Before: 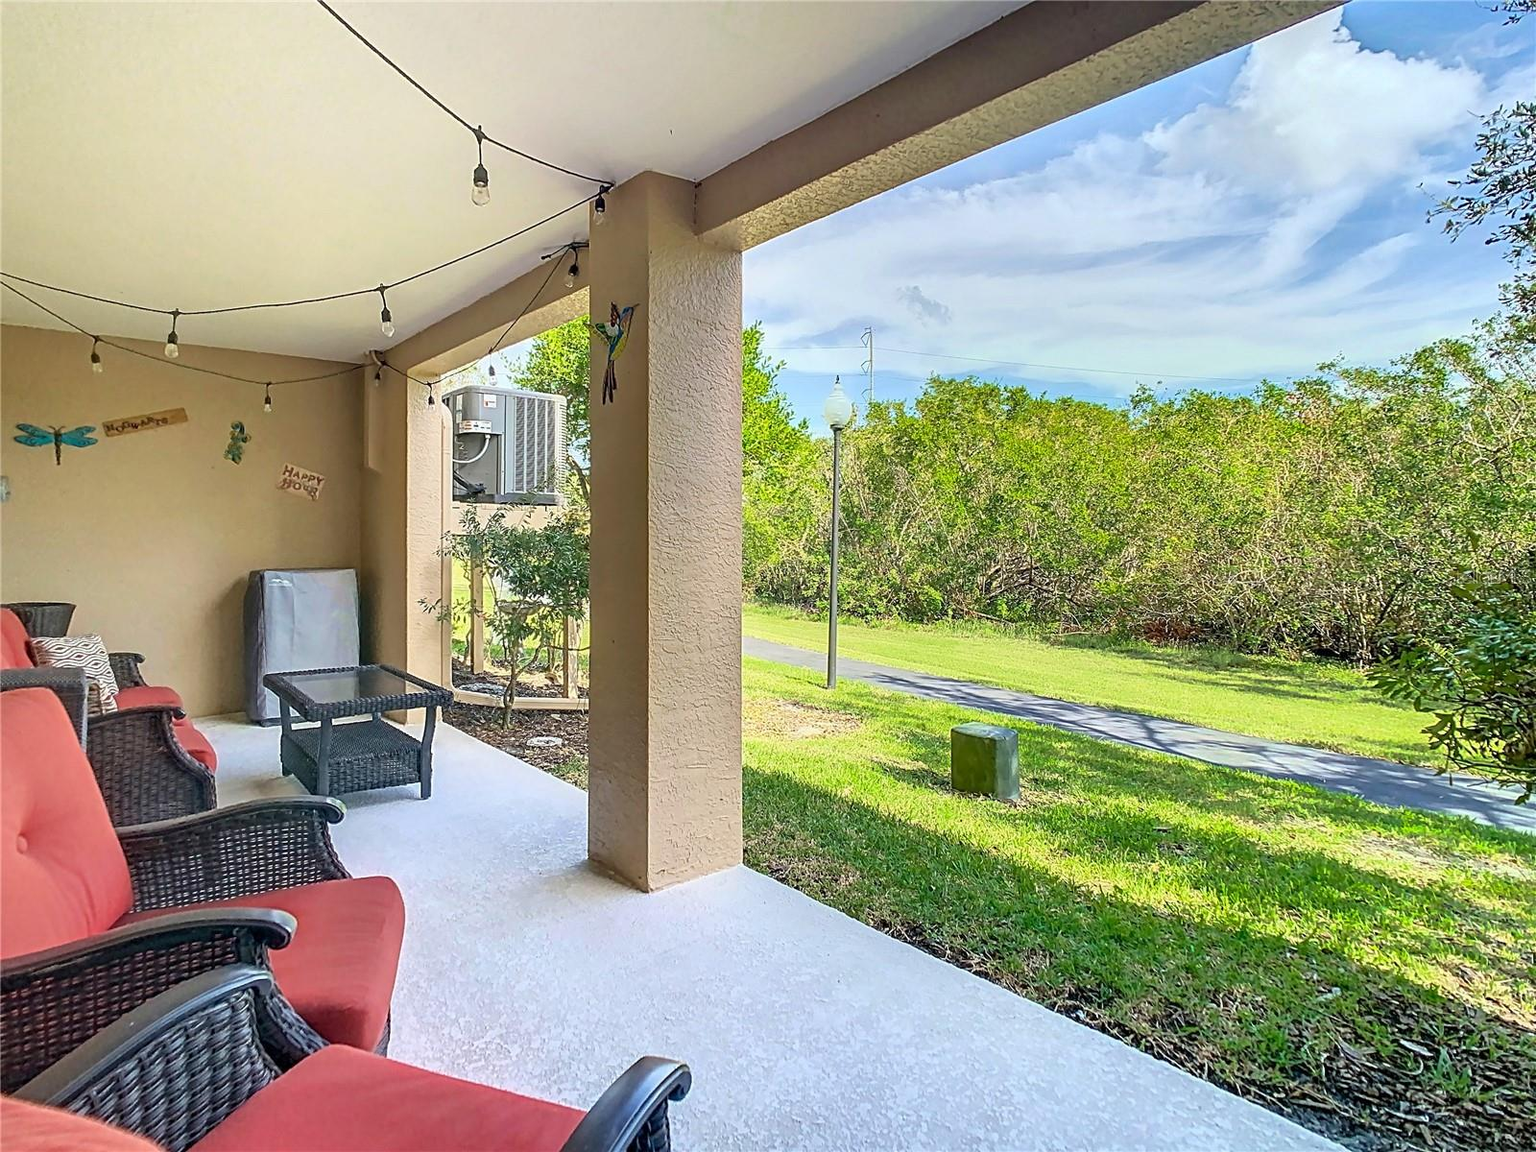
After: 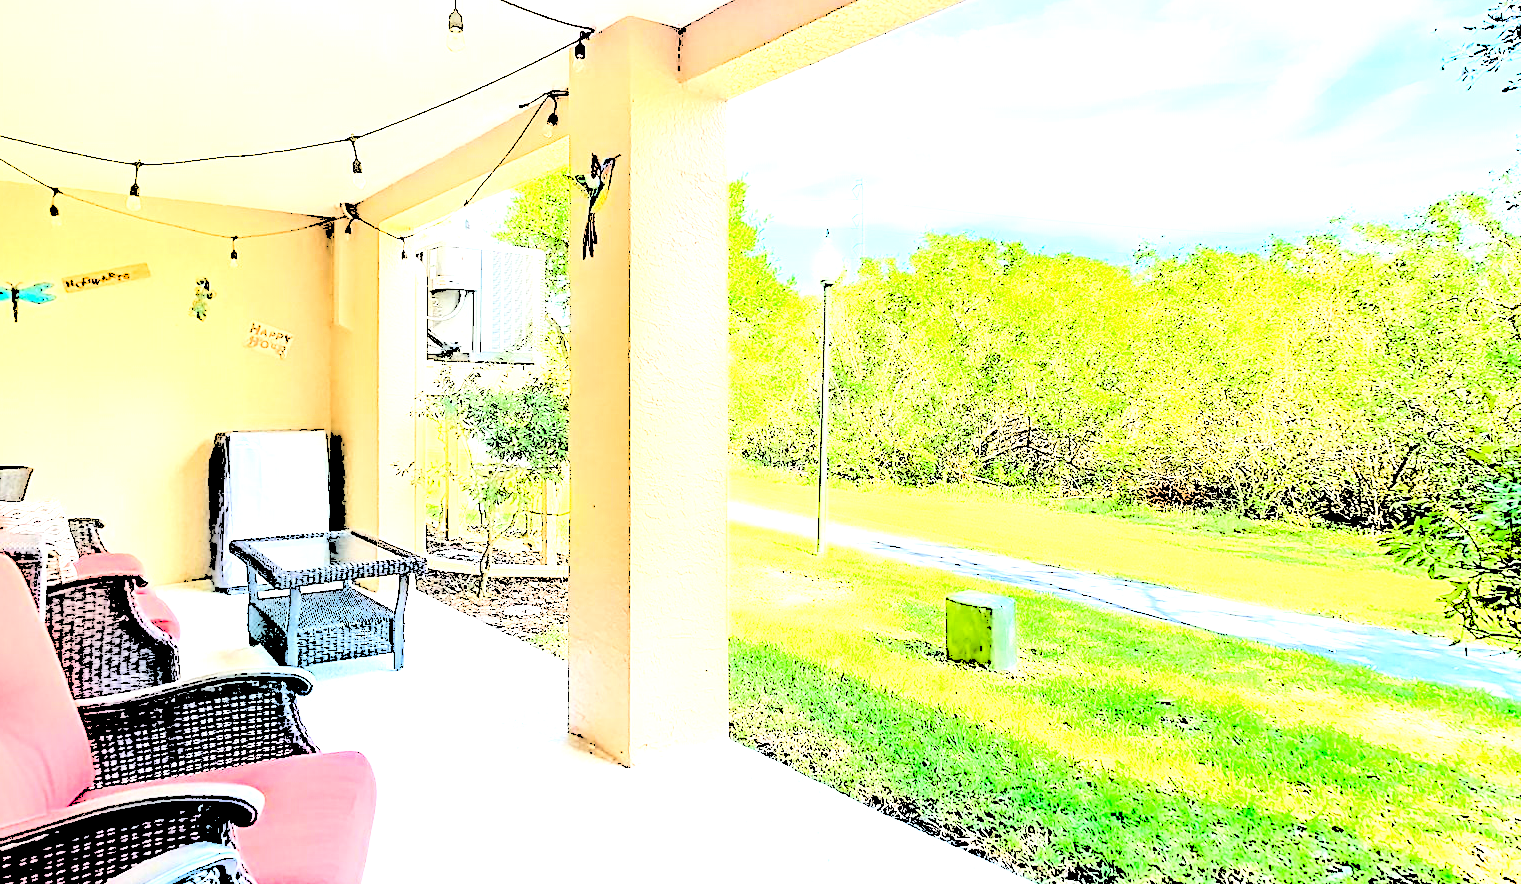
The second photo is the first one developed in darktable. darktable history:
crop and rotate: left 2.831%, top 13.579%, right 2.048%, bottom 12.685%
contrast equalizer: y [[0.5 ×6], [0.5 ×6], [0.5 ×6], [0 ×6], [0, 0, 0, 0.581, 0.011, 0]]
levels: levels [0.246, 0.256, 0.506]
